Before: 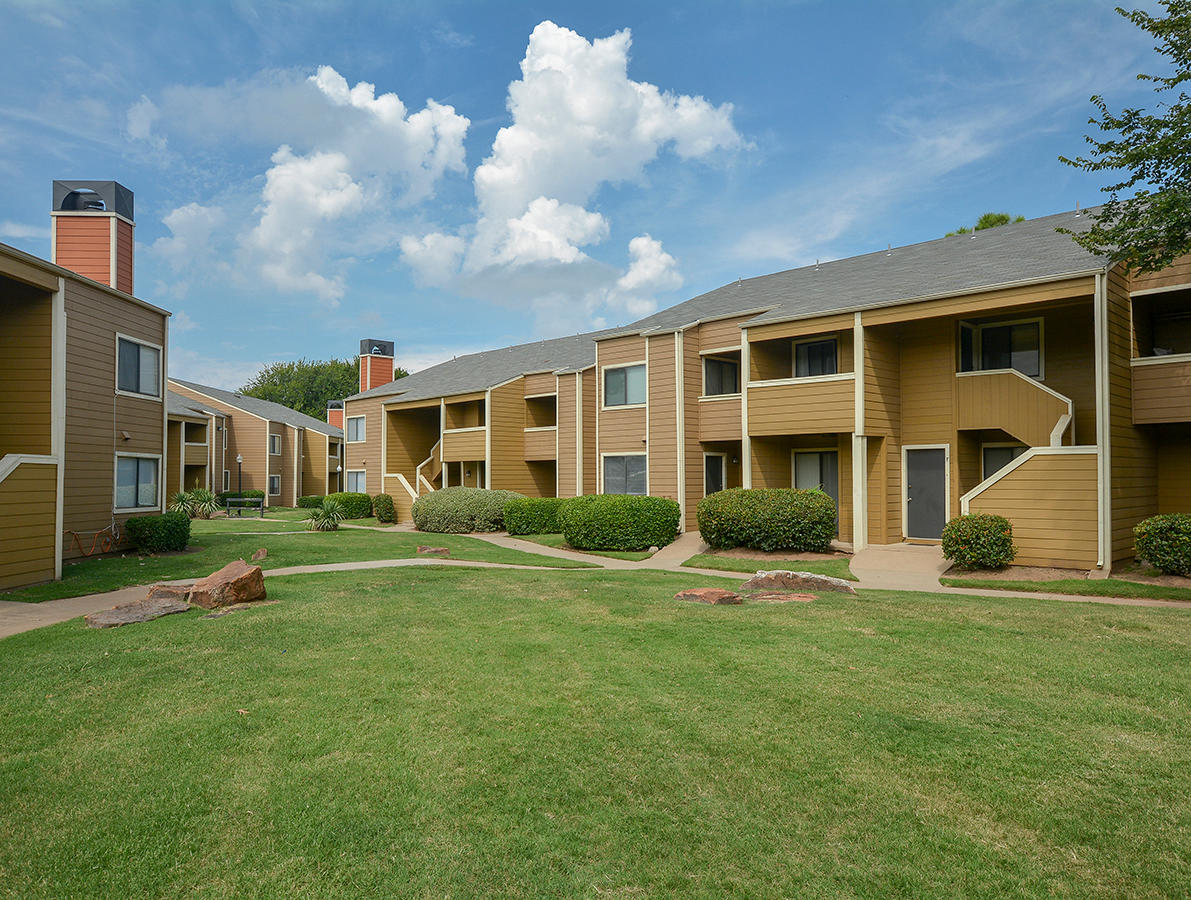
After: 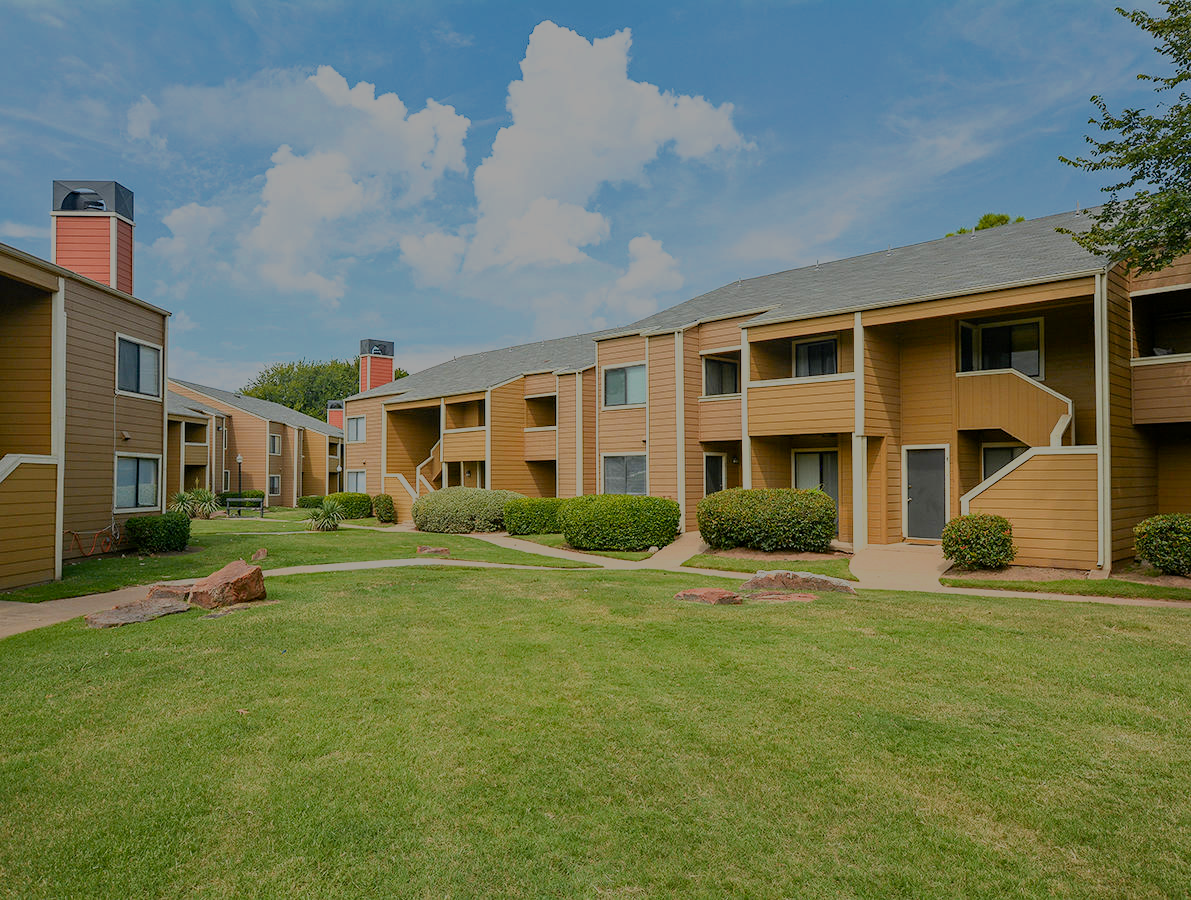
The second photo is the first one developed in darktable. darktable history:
color zones: curves: ch1 [(0.235, 0.558) (0.75, 0.5)]; ch2 [(0.25, 0.462) (0.749, 0.457)]
haze removal: adaptive false
filmic rgb: black relative exposure -13.03 EV, white relative exposure 4.01 EV, target white luminance 85.118%, hardness 6.29, latitude 41.27%, contrast 0.859, shadows ↔ highlights balance 7.9%
